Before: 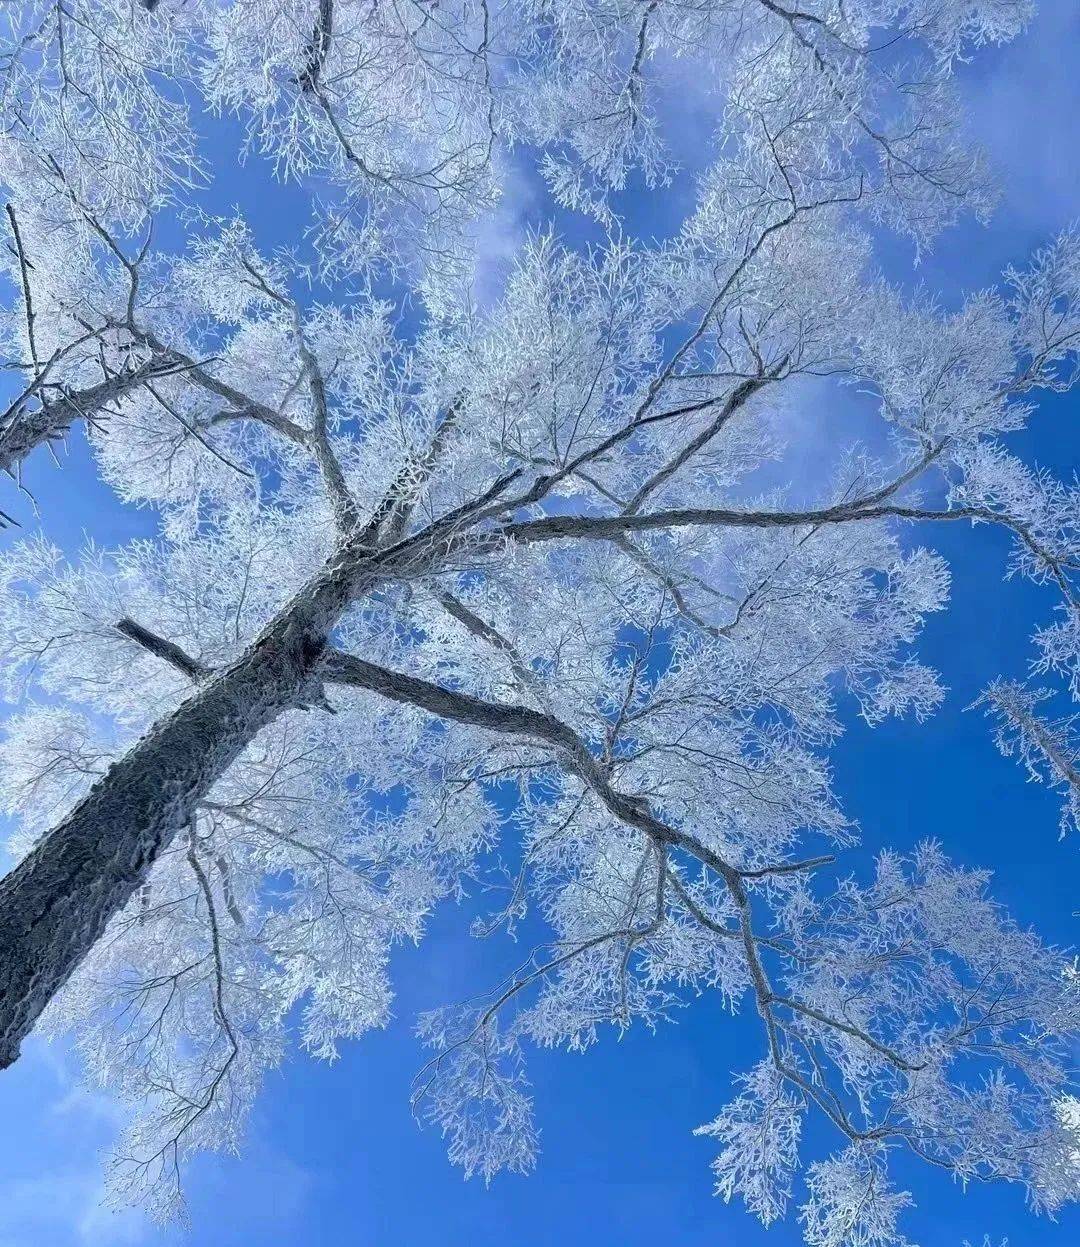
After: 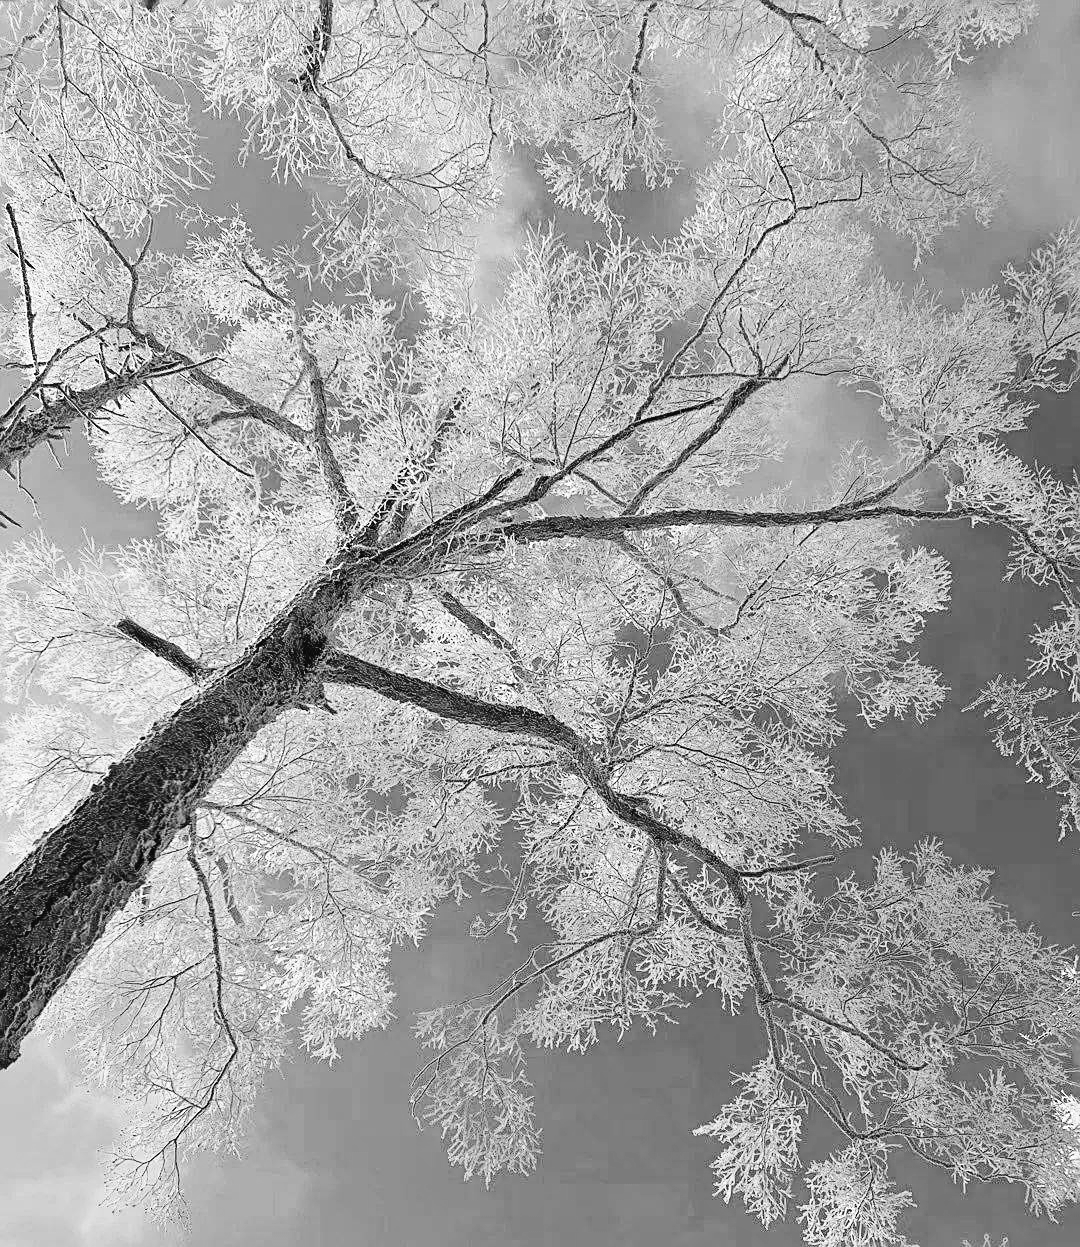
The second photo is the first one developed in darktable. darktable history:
sharpen: on, module defaults
base curve: curves: ch0 [(0, 0) (0.036, 0.025) (0.121, 0.166) (0.206, 0.329) (0.605, 0.79) (1, 1)], preserve colors none
monochrome: on, module defaults
color balance rgb: shadows lift › chroma 2%, shadows lift › hue 219.6°, power › hue 313.2°, highlights gain › chroma 3%, highlights gain › hue 75.6°, global offset › luminance 0.5%, perceptual saturation grading › global saturation 15.33%, perceptual saturation grading › highlights -19.33%, perceptual saturation grading › shadows 20%, global vibrance 20%
